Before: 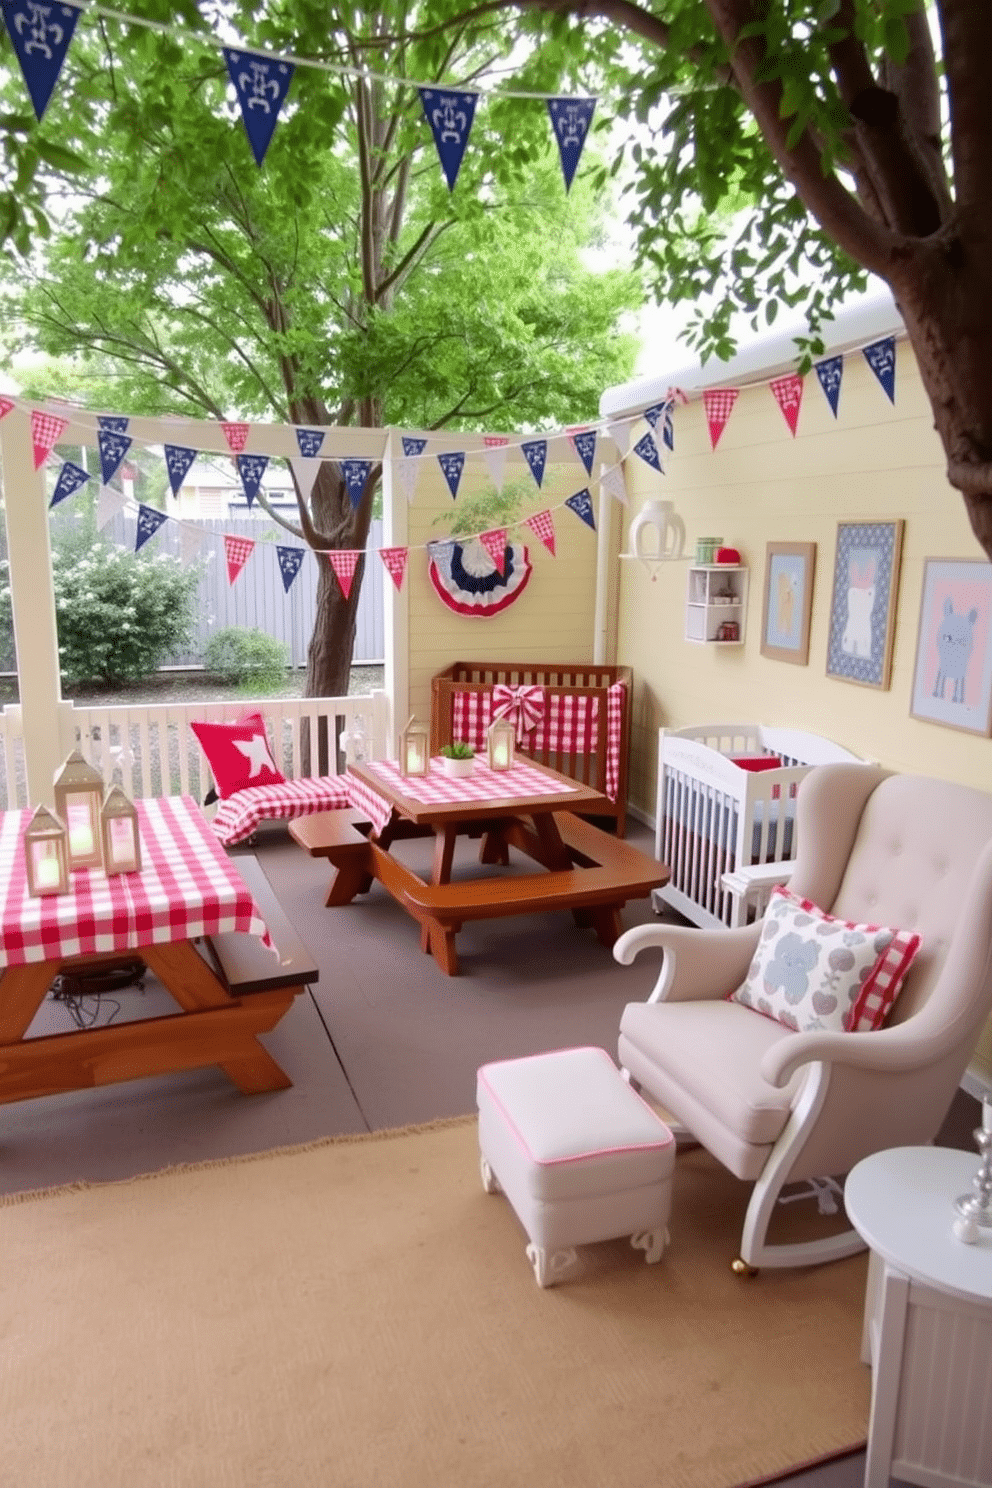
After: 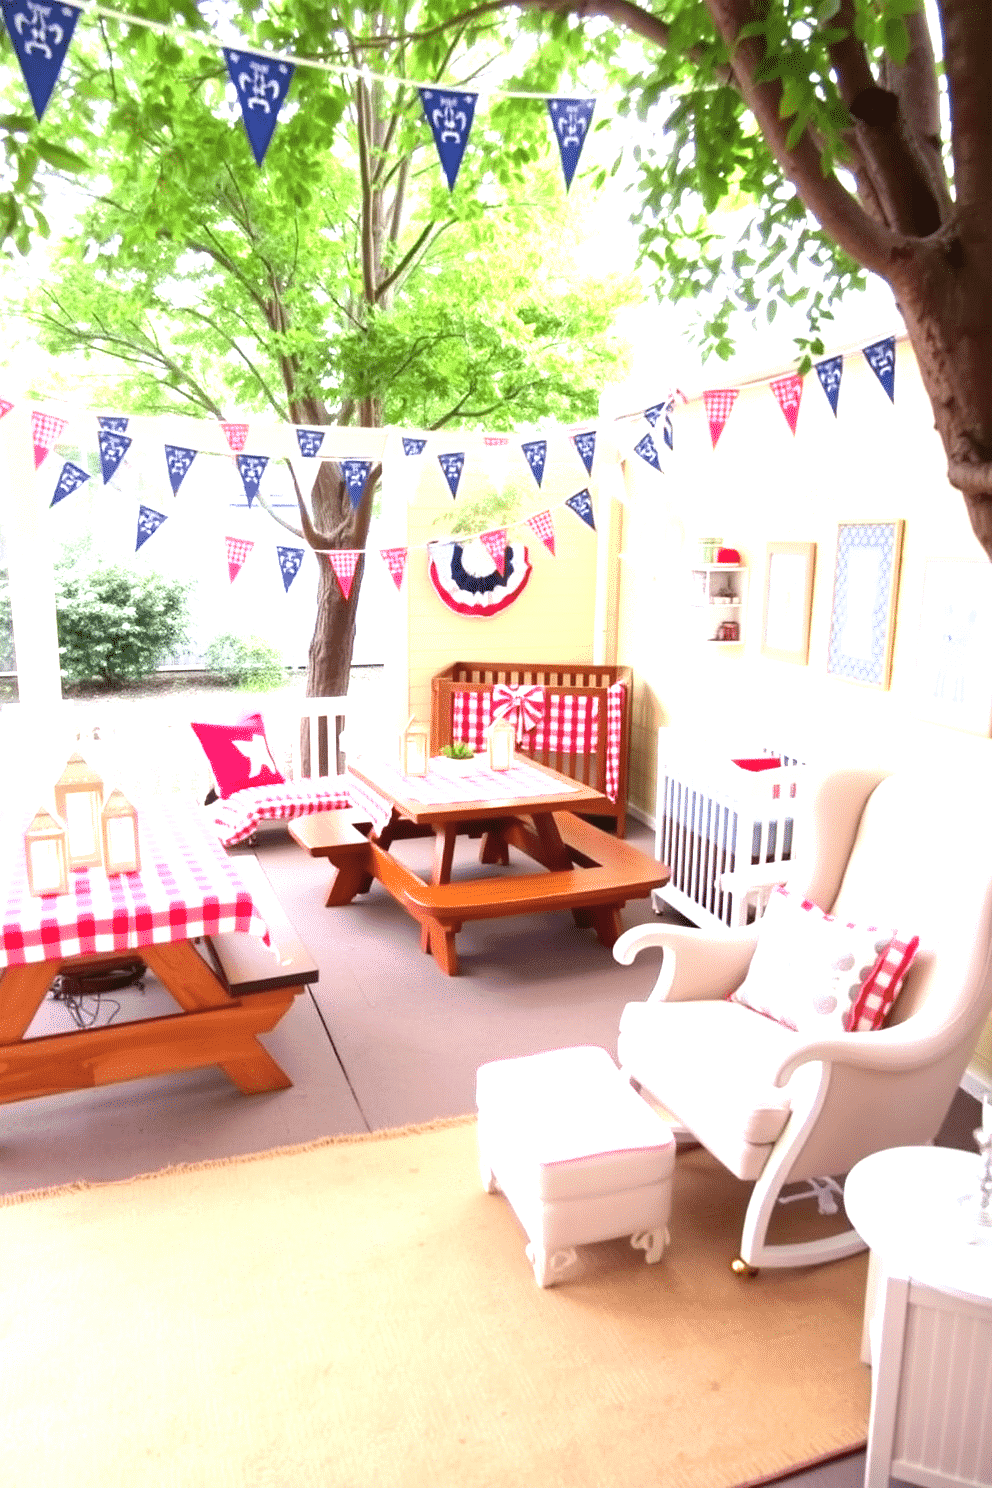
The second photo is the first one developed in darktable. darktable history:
exposure: black level correction 0, exposure 1.579 EV, compensate highlight preservation false
